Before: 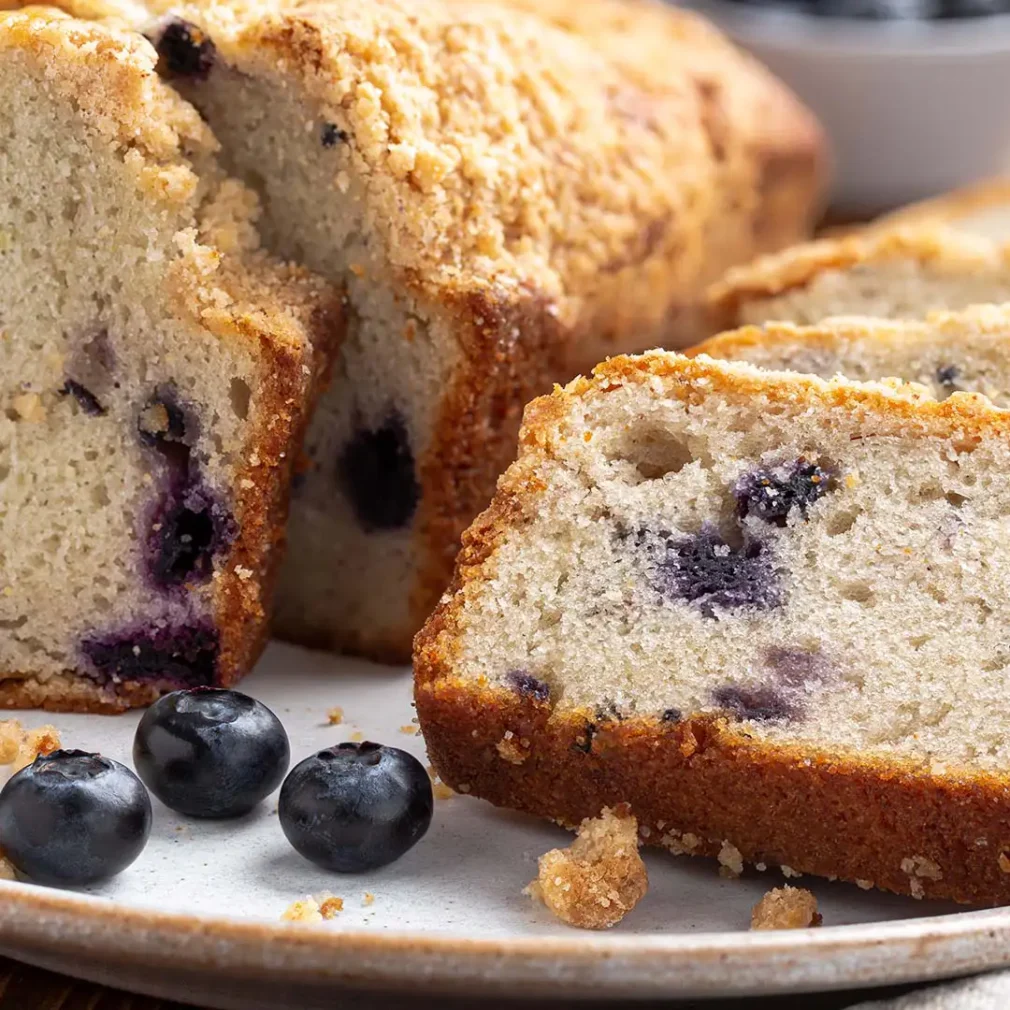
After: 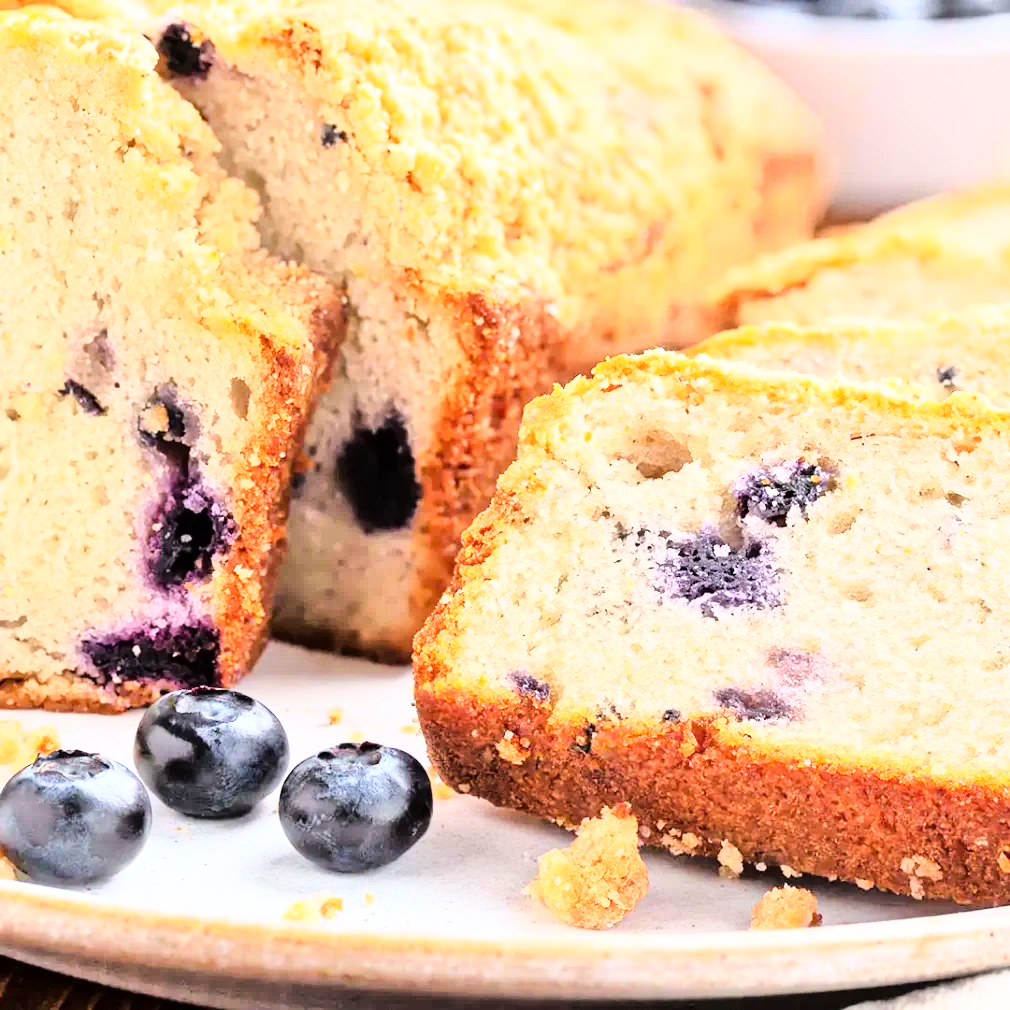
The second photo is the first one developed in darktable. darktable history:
rgb curve: curves: ch0 [(0, 0) (0.21, 0.15) (0.24, 0.21) (0.5, 0.75) (0.75, 0.96) (0.89, 0.99) (1, 1)]; ch1 [(0, 0.02) (0.21, 0.13) (0.25, 0.2) (0.5, 0.67) (0.75, 0.9) (0.89, 0.97) (1, 1)]; ch2 [(0, 0.02) (0.21, 0.13) (0.25, 0.2) (0.5, 0.67) (0.75, 0.9) (0.89, 0.97) (1, 1)], compensate middle gray true
tone equalizer: -8 EV 2 EV, -7 EV 2 EV, -6 EV 2 EV, -5 EV 2 EV, -4 EV 2 EV, -3 EV 1.5 EV, -2 EV 1 EV, -1 EV 0.5 EV
